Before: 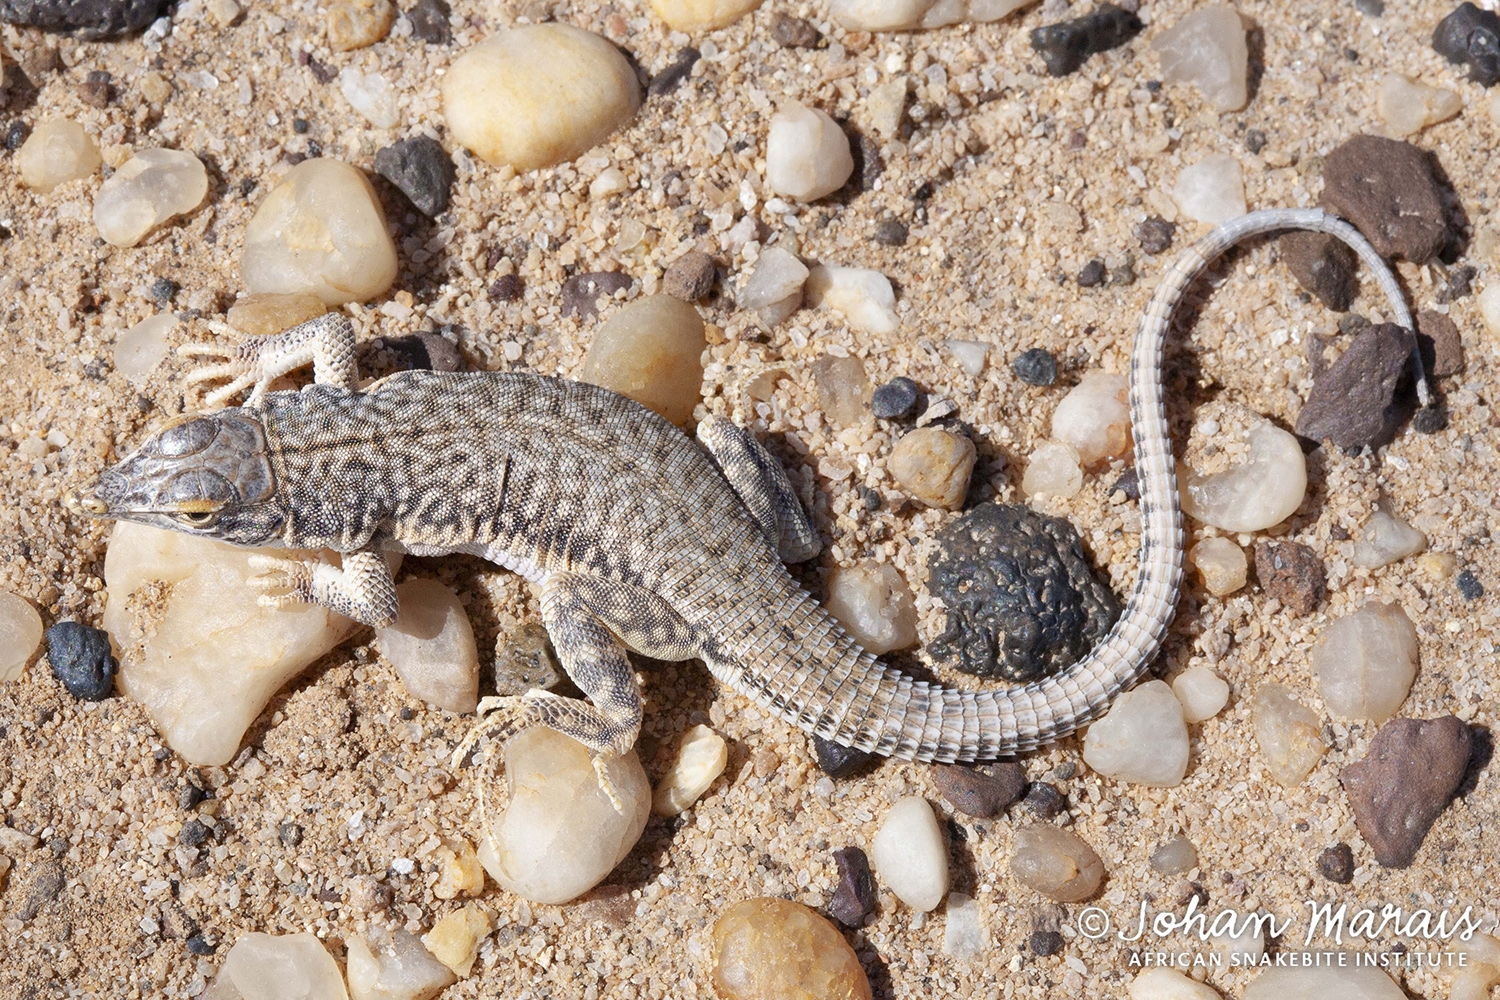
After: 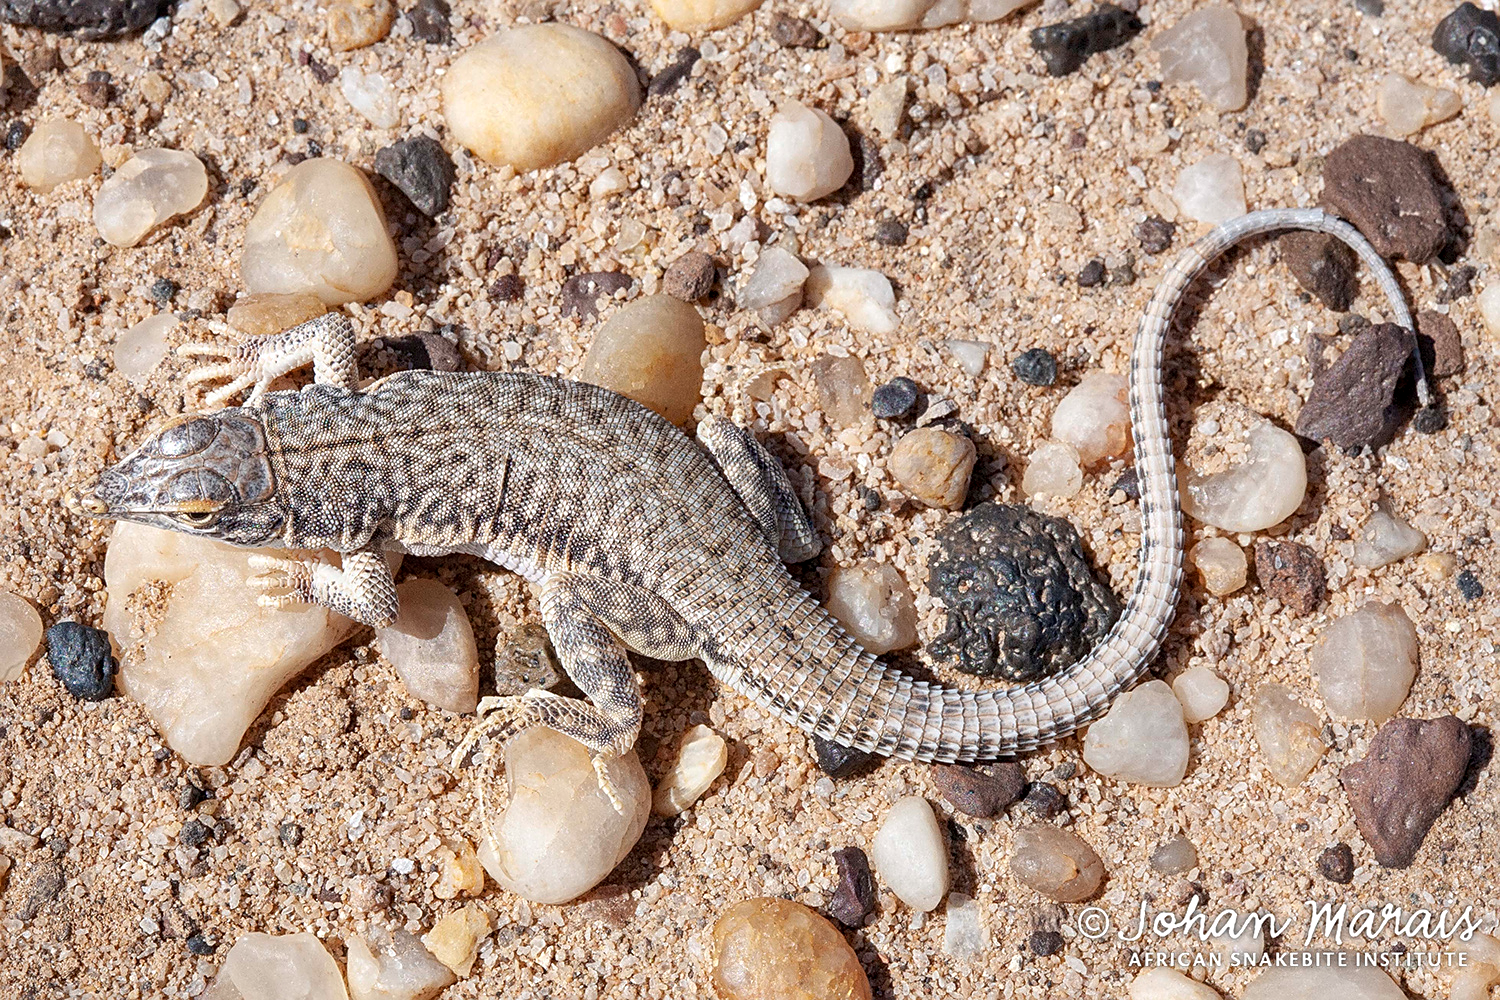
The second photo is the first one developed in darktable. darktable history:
sharpen: on, module defaults
local contrast: on, module defaults
contrast brightness saturation: saturation -0.081
